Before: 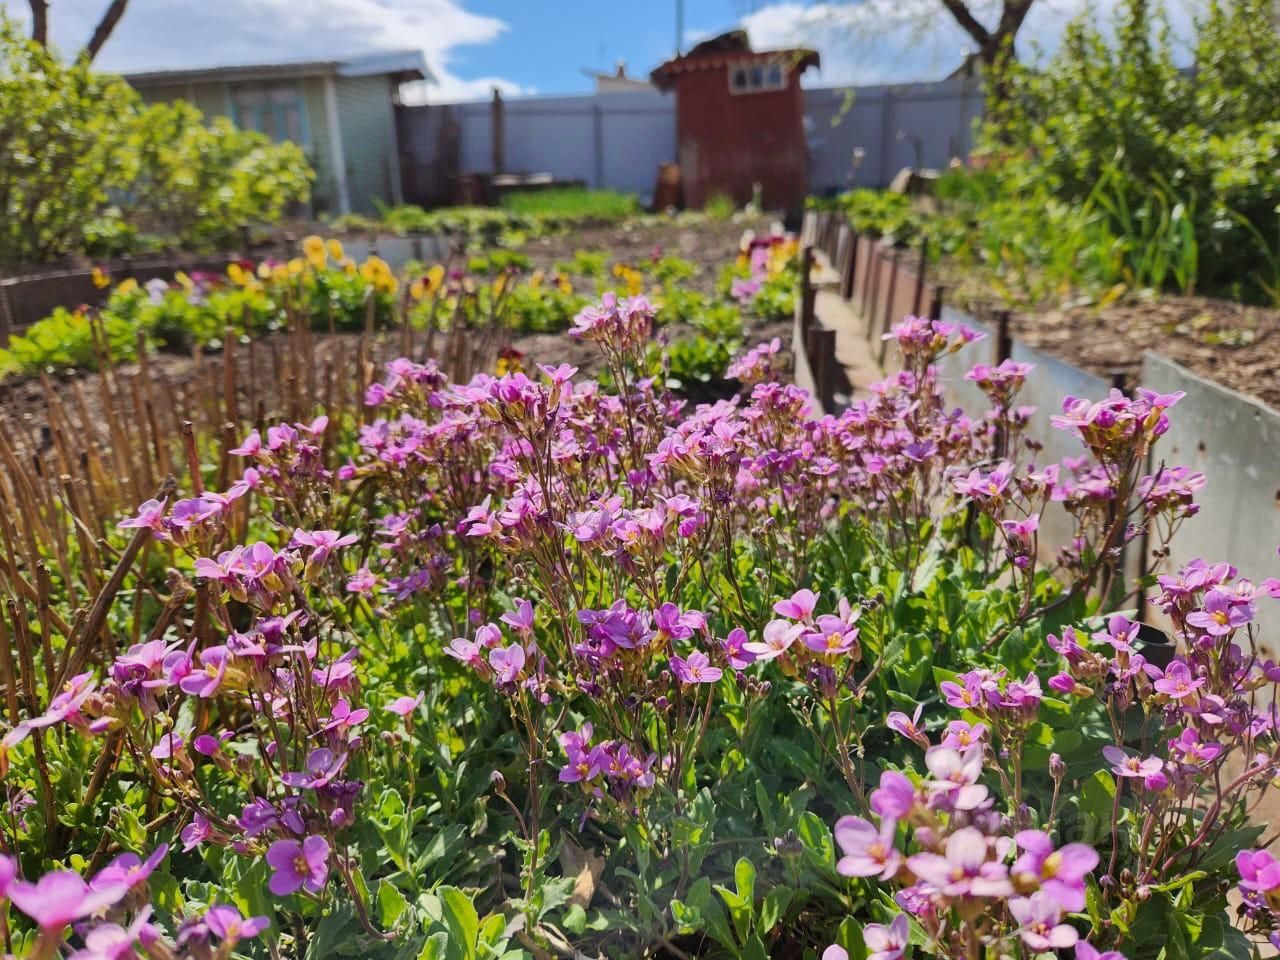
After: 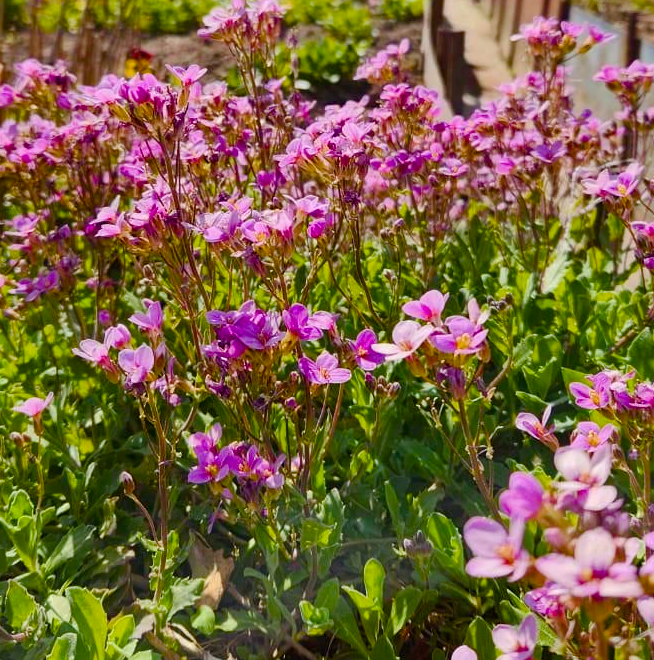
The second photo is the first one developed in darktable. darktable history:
crop and rotate: left 29.006%, top 31.194%, right 19.844%
color balance rgb: power › chroma 0.69%, power › hue 60°, white fulcrum 0.087 EV, perceptual saturation grading › global saturation 20%, perceptual saturation grading › highlights -25.66%, perceptual saturation grading › shadows 49.941%, global vibrance 20%
